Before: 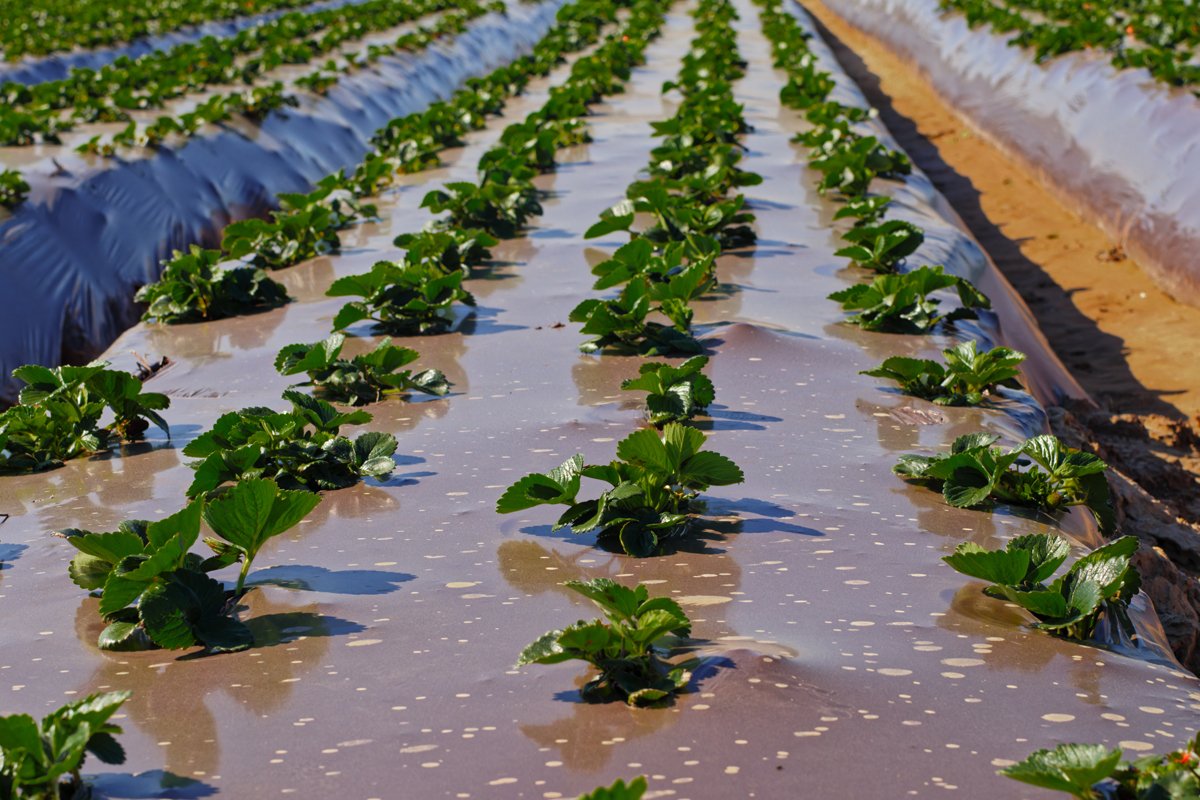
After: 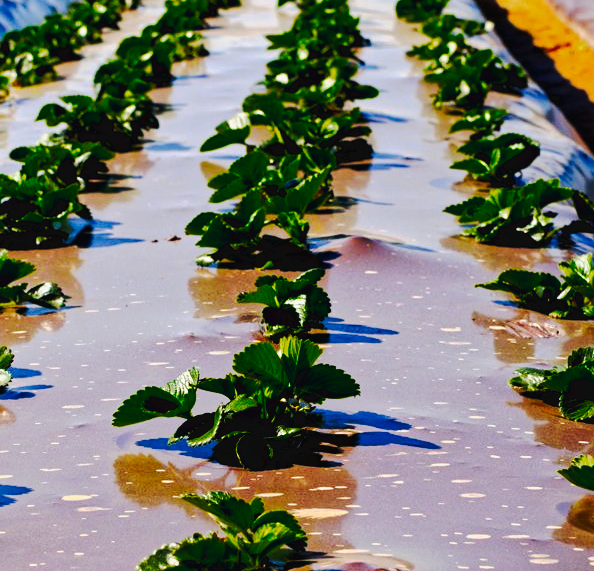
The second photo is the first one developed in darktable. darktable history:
tone curve: curves: ch0 [(0, 0) (0.003, 0.043) (0.011, 0.043) (0.025, 0.035) (0.044, 0.042) (0.069, 0.035) (0.1, 0.03) (0.136, 0.017) (0.177, 0.03) (0.224, 0.06) (0.277, 0.118) (0.335, 0.189) (0.399, 0.297) (0.468, 0.483) (0.543, 0.631) (0.623, 0.746) (0.709, 0.823) (0.801, 0.944) (0.898, 0.966) (1, 1)], preserve colors none
crop: left 32.075%, top 10.976%, right 18.355%, bottom 17.596%
